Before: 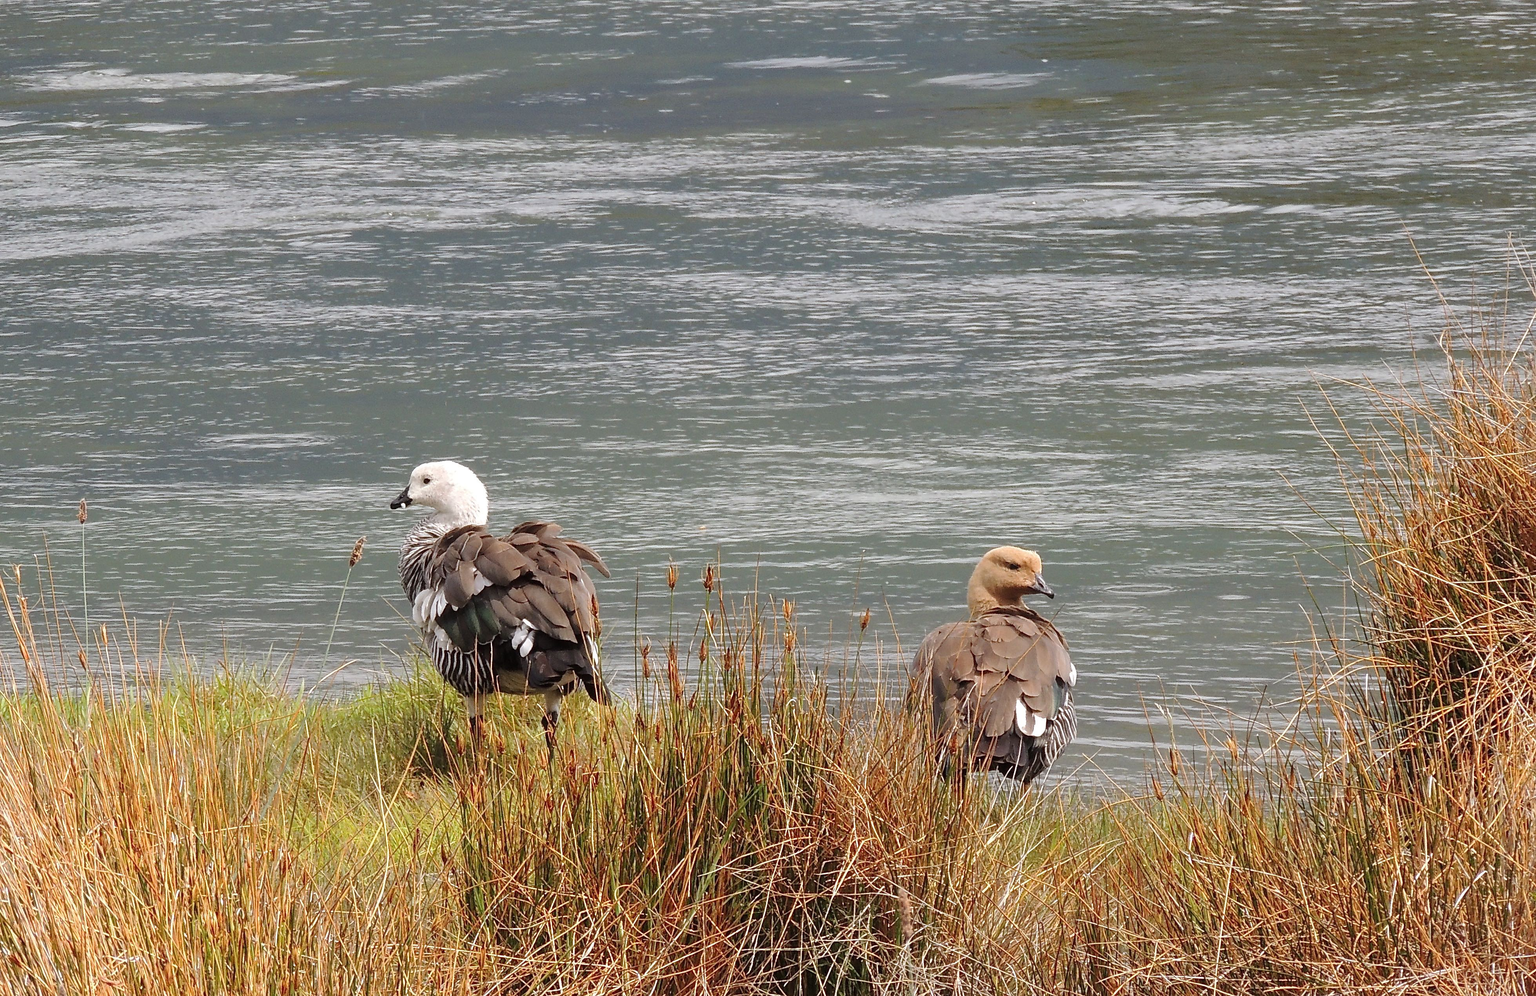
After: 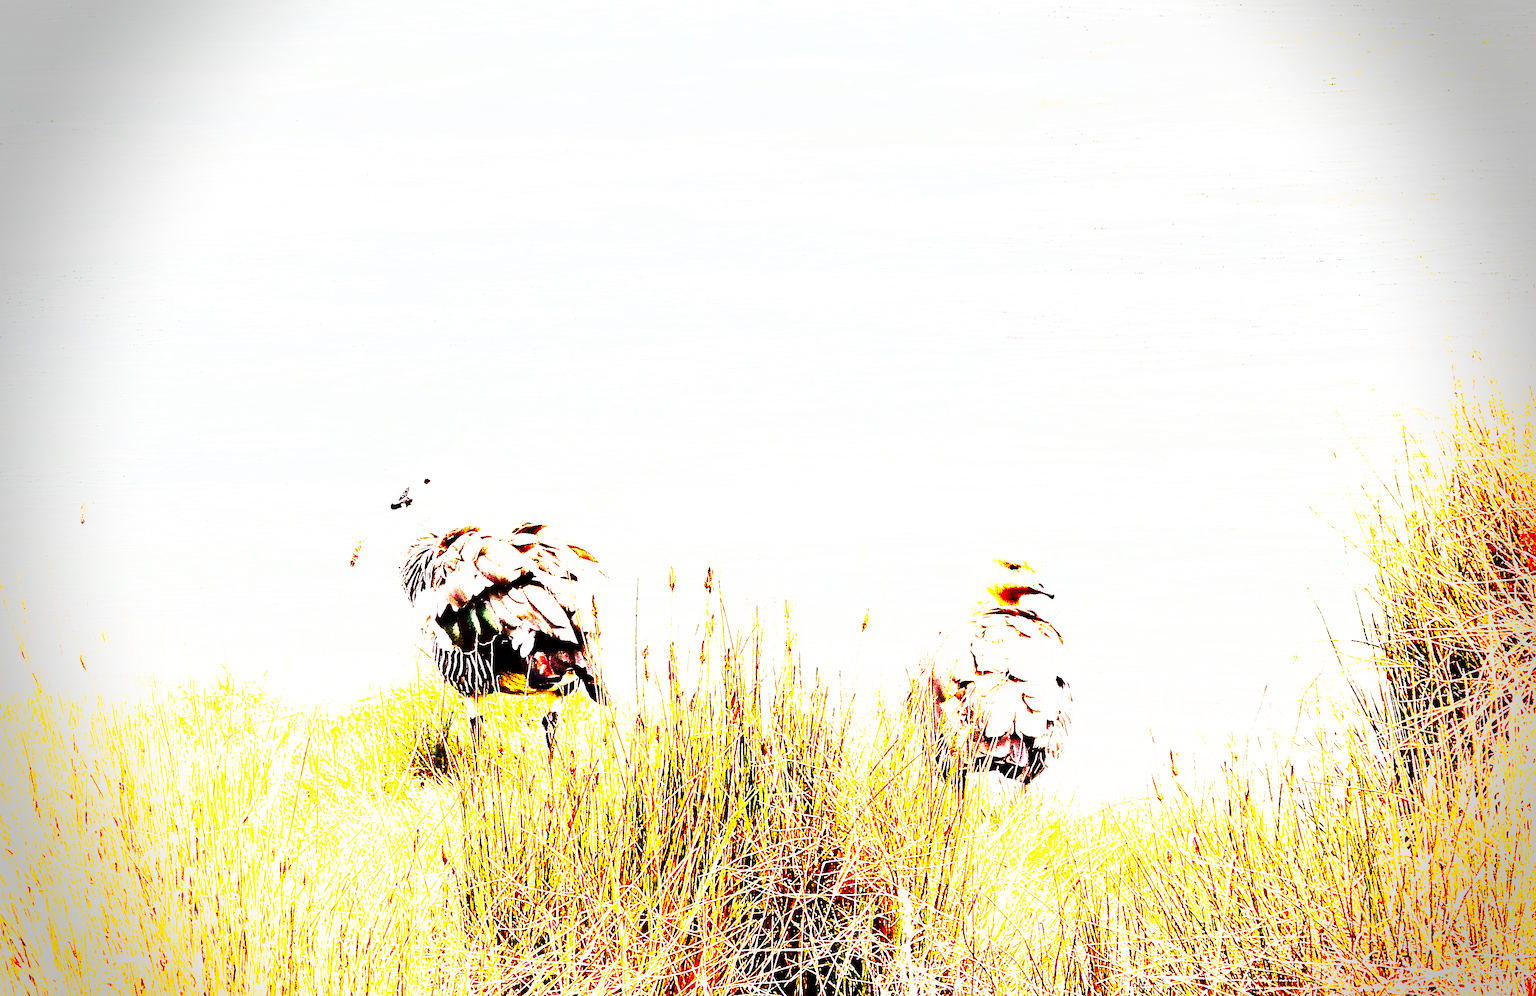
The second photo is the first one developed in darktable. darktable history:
exposure: exposure 0.425 EV, compensate highlight preservation false
vignetting: fall-off radius 31.1%, saturation 0.371, dithering 8-bit output, unbound false
base curve: curves: ch0 [(0, 0) (0.012, 0.01) (0.073, 0.168) (0.31, 0.711) (0.645, 0.957) (1, 1)], preserve colors none
tone curve: curves: ch0 [(0, 0) (0.003, 0) (0.011, 0.001) (0.025, 0.003) (0.044, 0.003) (0.069, 0.006) (0.1, 0.009) (0.136, 0.014) (0.177, 0.029) (0.224, 0.061) (0.277, 0.127) (0.335, 0.218) (0.399, 0.38) (0.468, 0.588) (0.543, 0.809) (0.623, 0.947) (0.709, 0.987) (0.801, 0.99) (0.898, 0.99) (1, 1)], preserve colors none
color calibration: illuminant same as pipeline (D50), adaptation XYZ, x 0.346, y 0.358, temperature 5013.42 K, gamut compression 0.982
contrast brightness saturation: contrast 0.401, brightness 0.047, saturation 0.255
color balance rgb: linear chroma grading › global chroma 0.266%, perceptual saturation grading › global saturation 20%, perceptual saturation grading › highlights -25.178%, perceptual saturation grading › shadows 26.005%, perceptual brilliance grading › global brilliance 12.121%, global vibrance 20%
